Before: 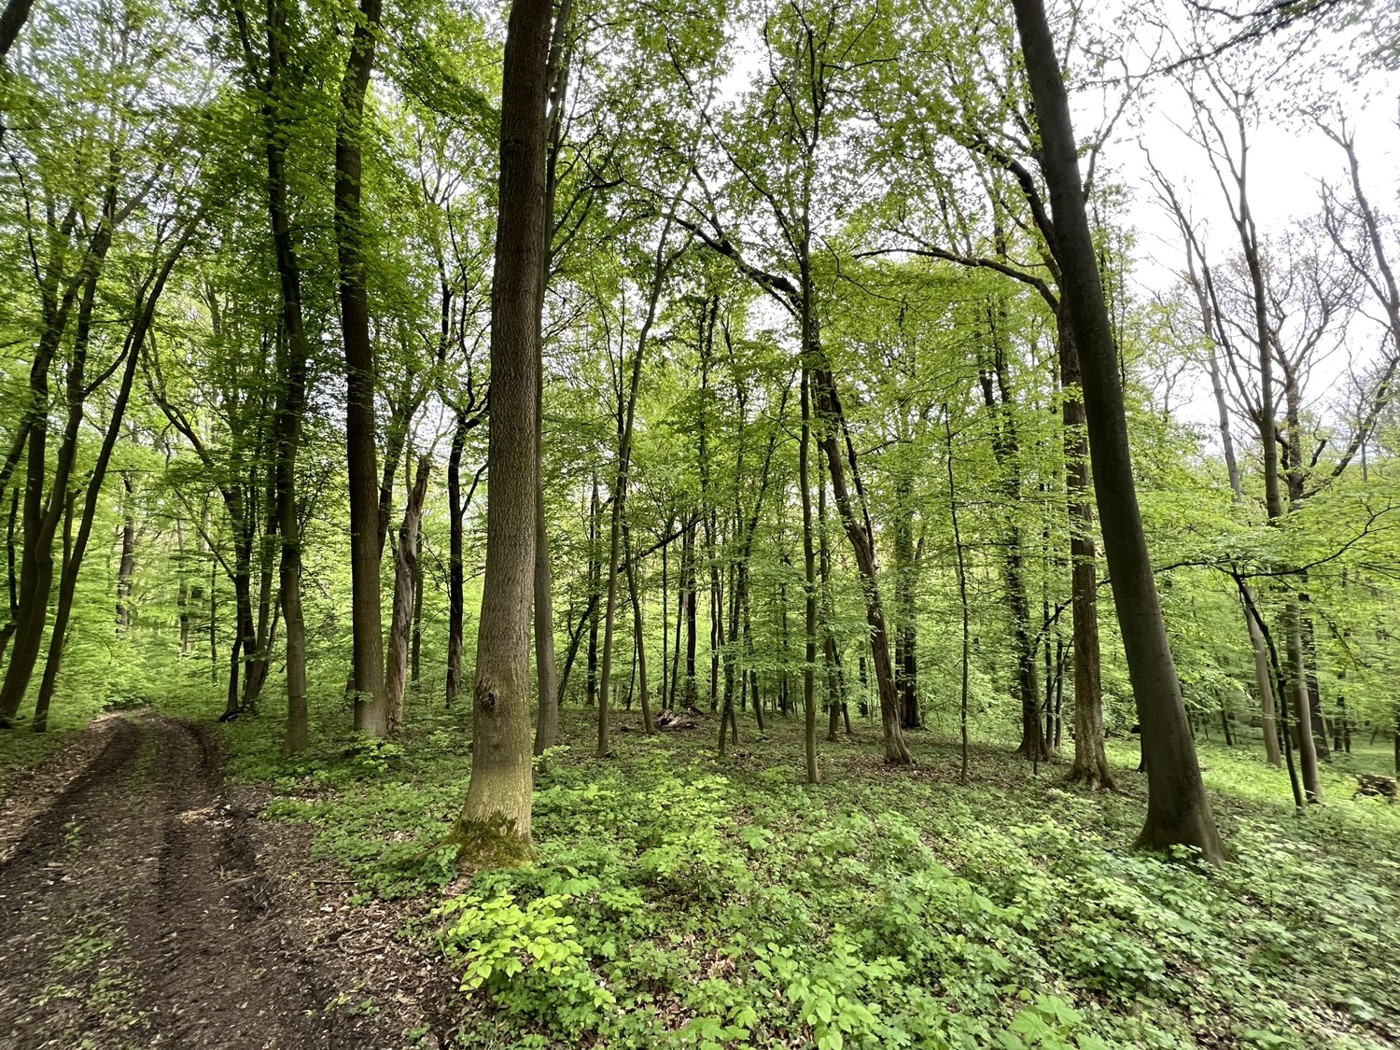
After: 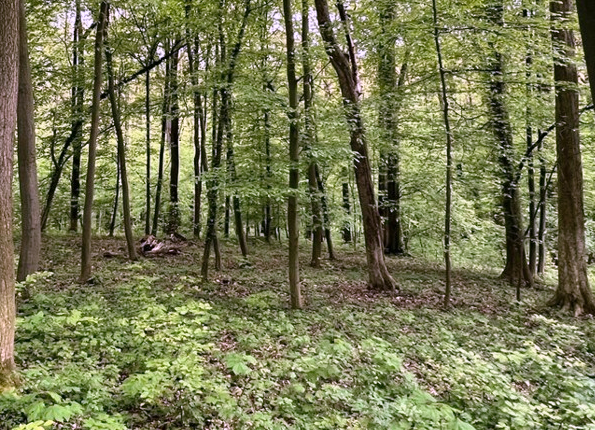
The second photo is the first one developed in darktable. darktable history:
color correction: highlights a* 15.23, highlights b* -25.83
crop: left 36.937%, top 45.193%, right 20.561%, bottom 13.814%
